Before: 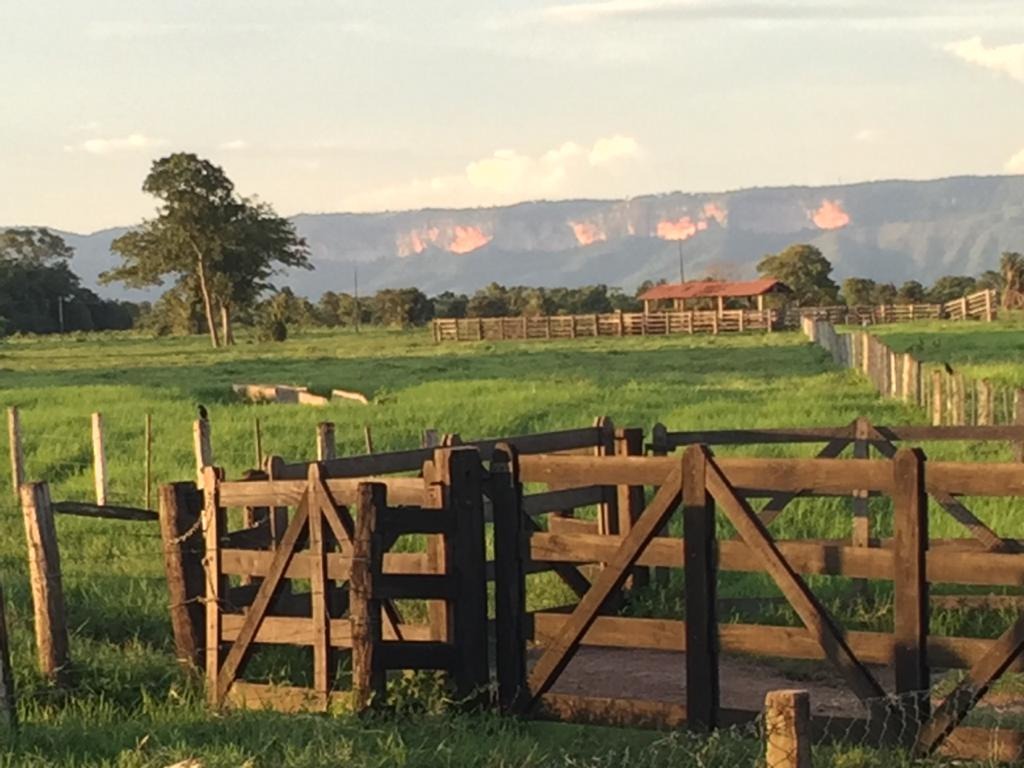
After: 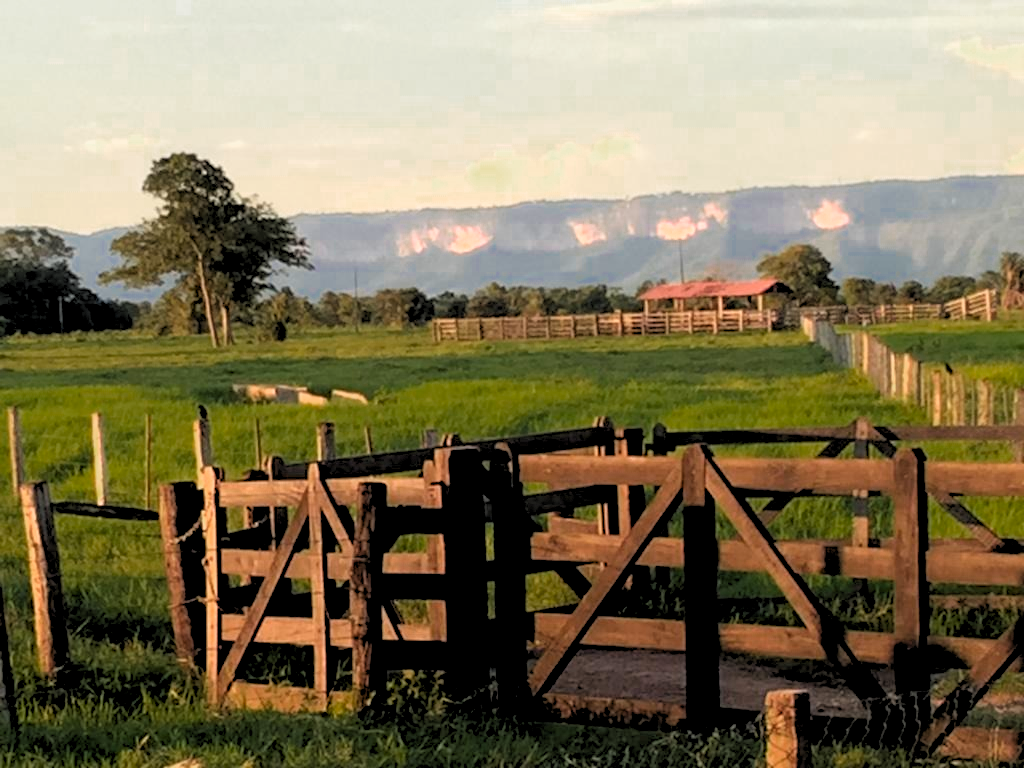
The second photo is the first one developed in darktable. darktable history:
color zones: curves: ch0 [(0, 0.553) (0.123, 0.58) (0.23, 0.419) (0.468, 0.155) (0.605, 0.132) (0.723, 0.063) (0.833, 0.172) (0.921, 0.468)]; ch1 [(0.025, 0.645) (0.229, 0.584) (0.326, 0.551) (0.537, 0.446) (0.599, 0.911) (0.708, 1) (0.805, 0.944)]; ch2 [(0.086, 0.468) (0.254, 0.464) (0.638, 0.564) (0.702, 0.592) (0.768, 0.564)]
rgb levels: levels [[0.029, 0.461, 0.922], [0, 0.5, 1], [0, 0.5, 1]]
